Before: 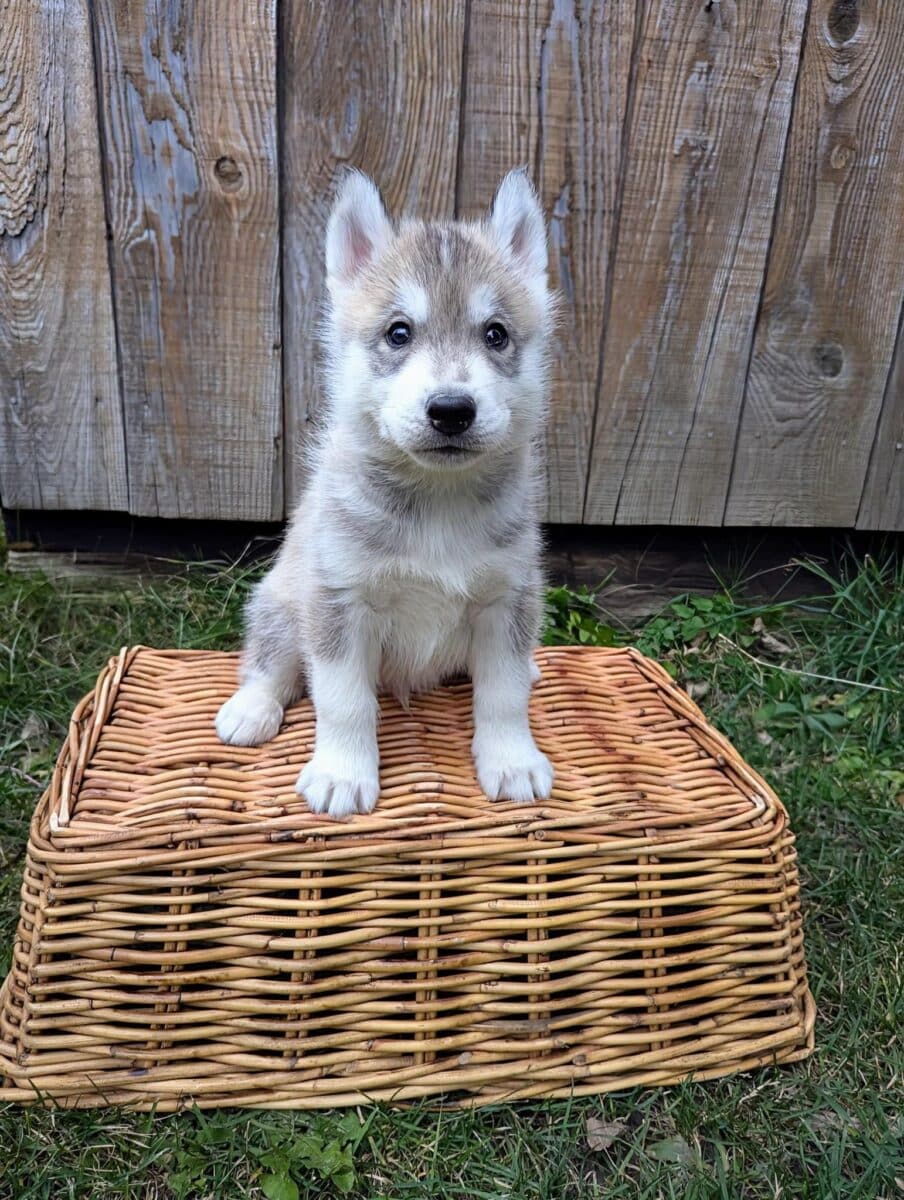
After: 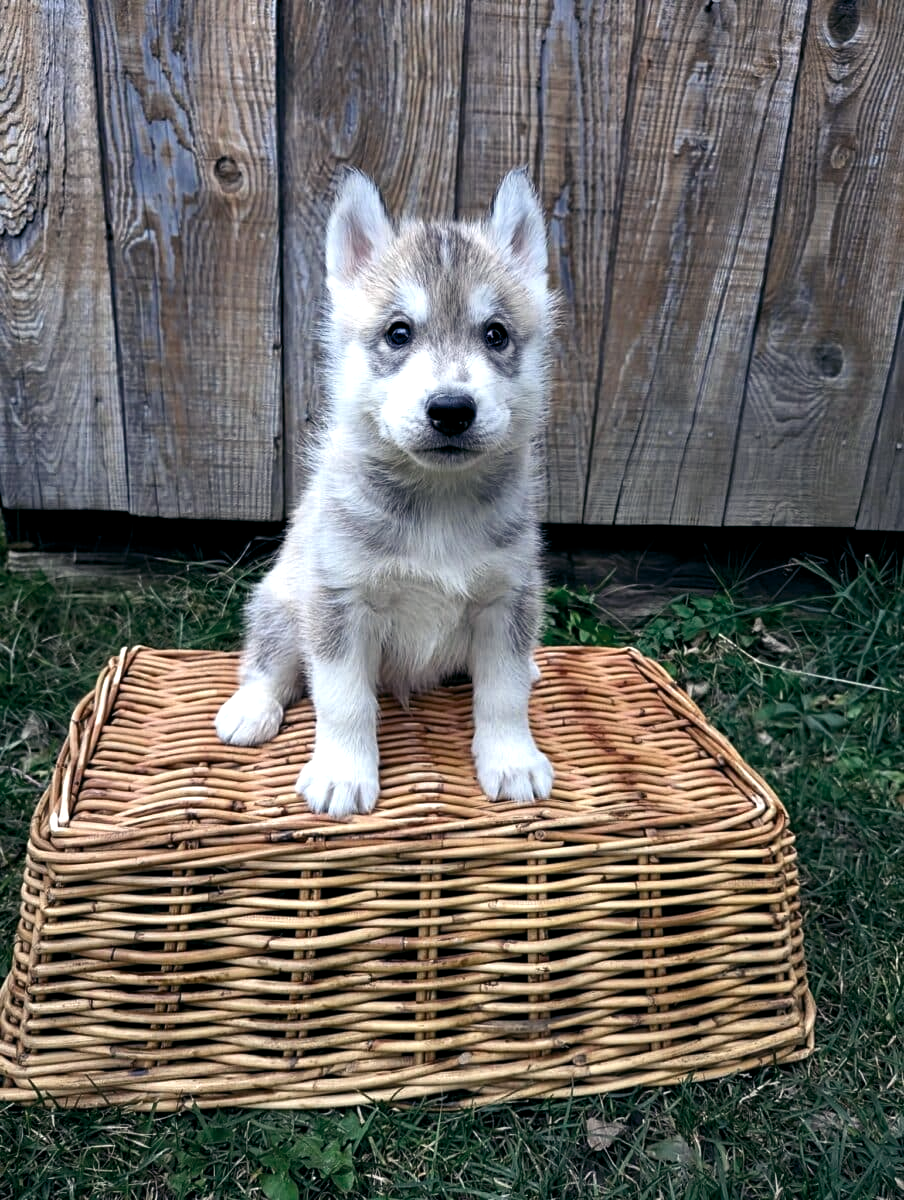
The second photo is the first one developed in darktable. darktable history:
color zones: curves: ch0 [(0, 0.5) (0.125, 0.4) (0.25, 0.5) (0.375, 0.4) (0.5, 0.4) (0.625, 0.35) (0.75, 0.35) (0.875, 0.5)]; ch1 [(0, 0.35) (0.125, 0.45) (0.25, 0.35) (0.375, 0.35) (0.5, 0.35) (0.625, 0.35) (0.75, 0.45) (0.875, 0.35)]; ch2 [(0, 0.6) (0.125, 0.5) (0.25, 0.5) (0.375, 0.6) (0.5, 0.6) (0.625, 0.5) (0.75, 0.5) (0.875, 0.5)]
color balance rgb: shadows lift › luminance -21.486%, shadows lift › chroma 6.673%, shadows lift › hue 272.13°, global offset › luminance -0.348%, global offset › chroma 0.111%, global offset › hue 167.21°, perceptual saturation grading › global saturation 0.628%, perceptual saturation grading › highlights -19.943%, perceptual saturation grading › shadows 19.142%, perceptual brilliance grading › global brilliance 15.635%, perceptual brilliance grading › shadows -35.703%, global vibrance 20.388%
